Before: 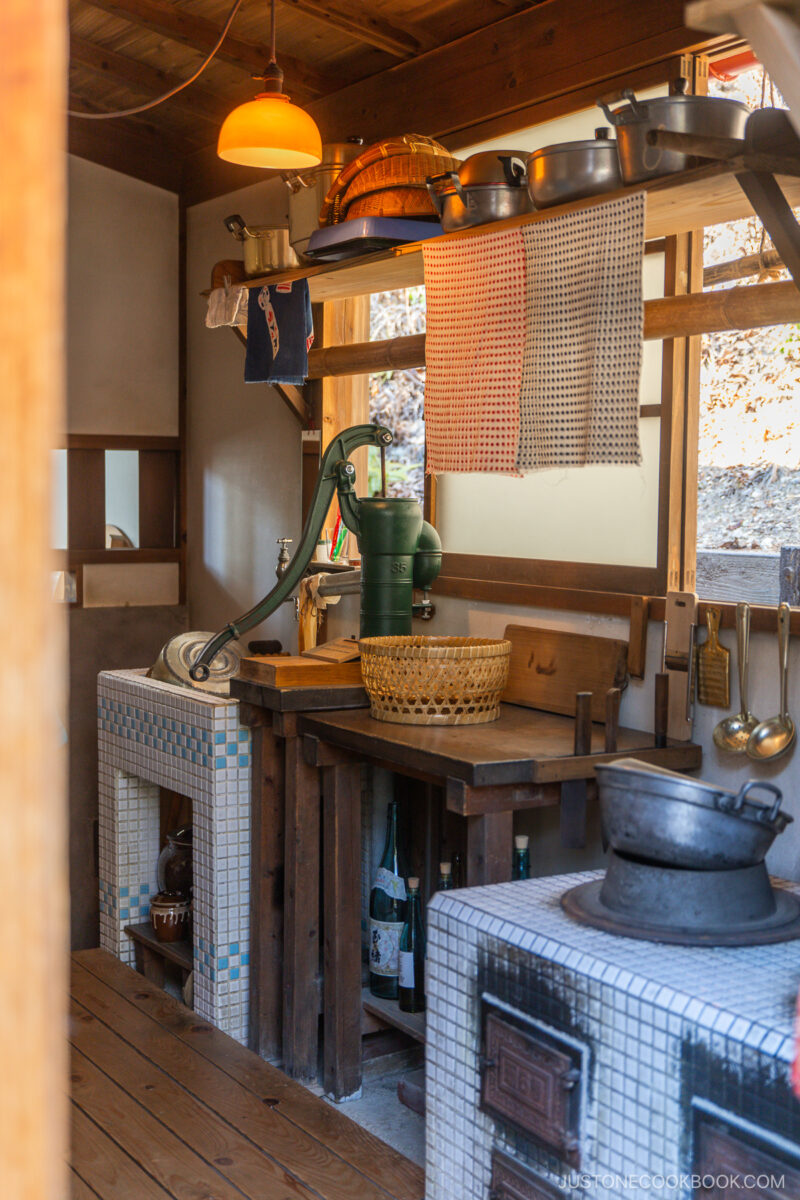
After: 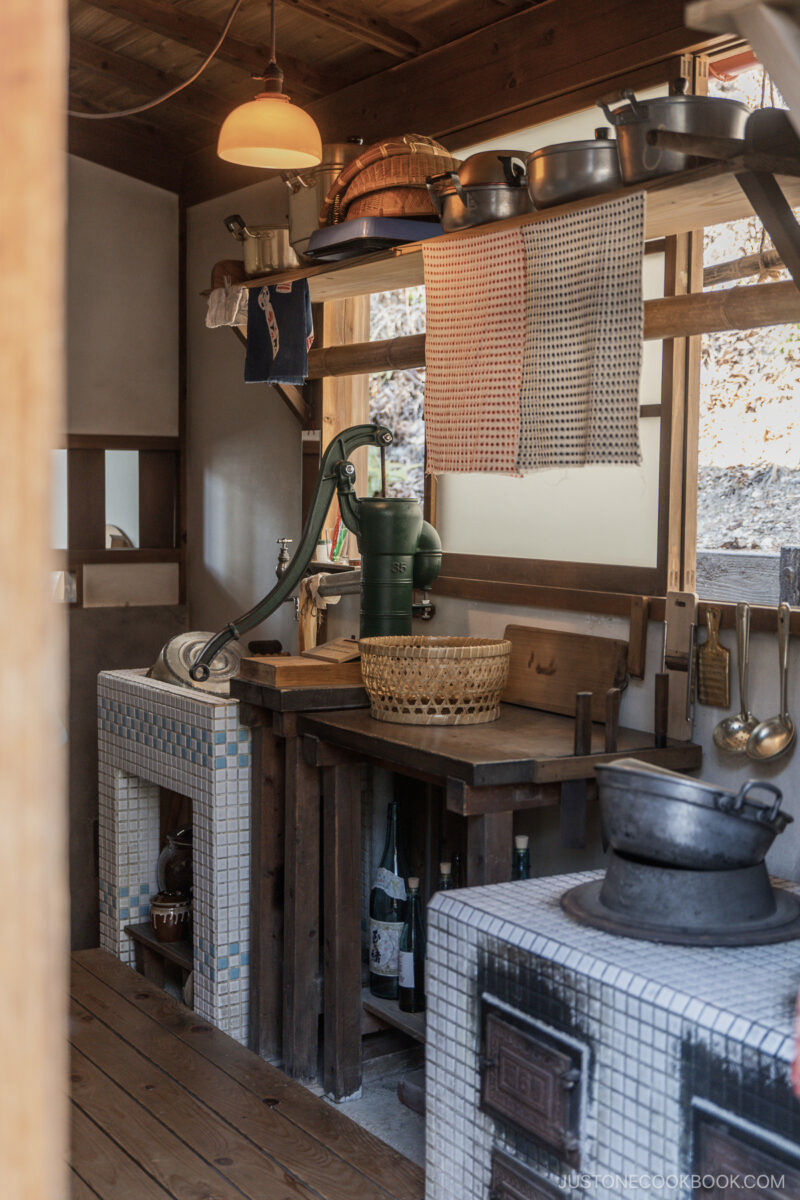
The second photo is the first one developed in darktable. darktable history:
exposure: exposure -0.26 EV, compensate highlight preservation false
contrast brightness saturation: contrast 0.096, saturation -0.378
